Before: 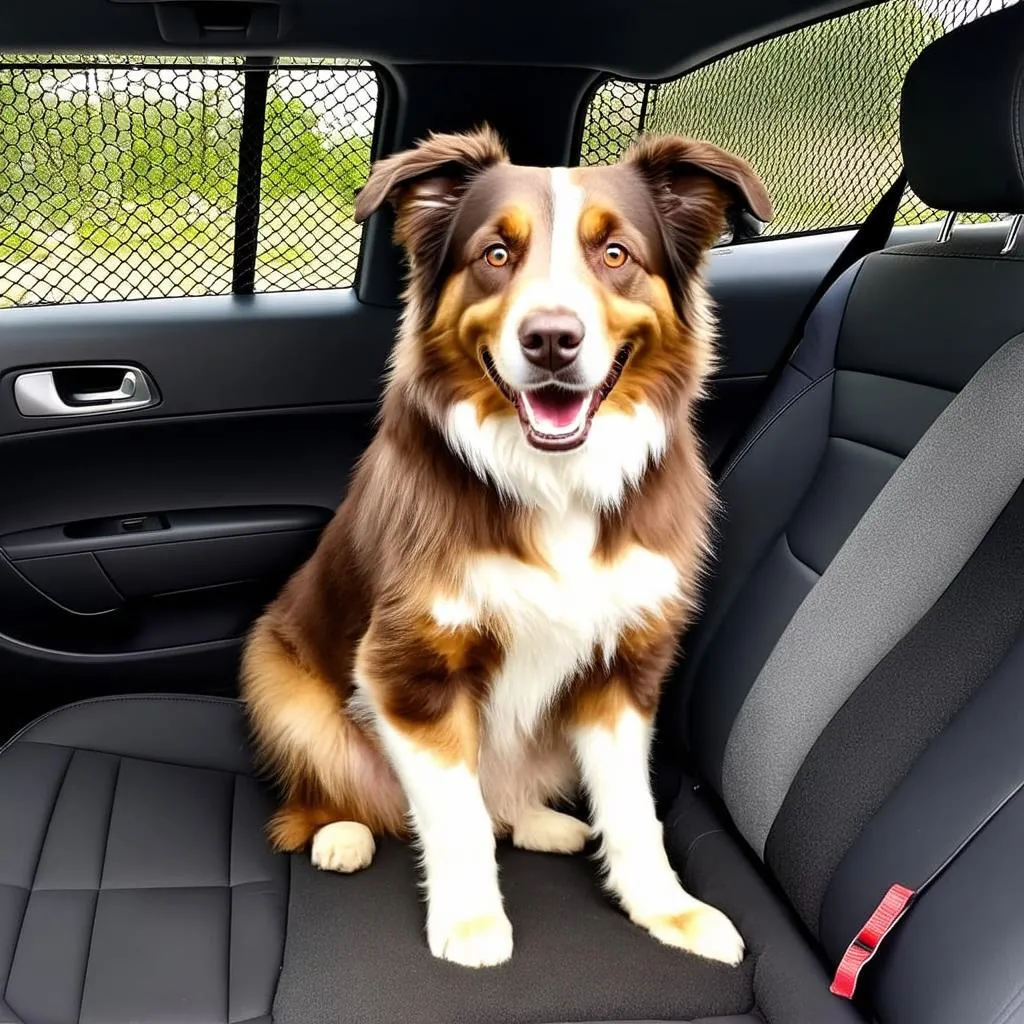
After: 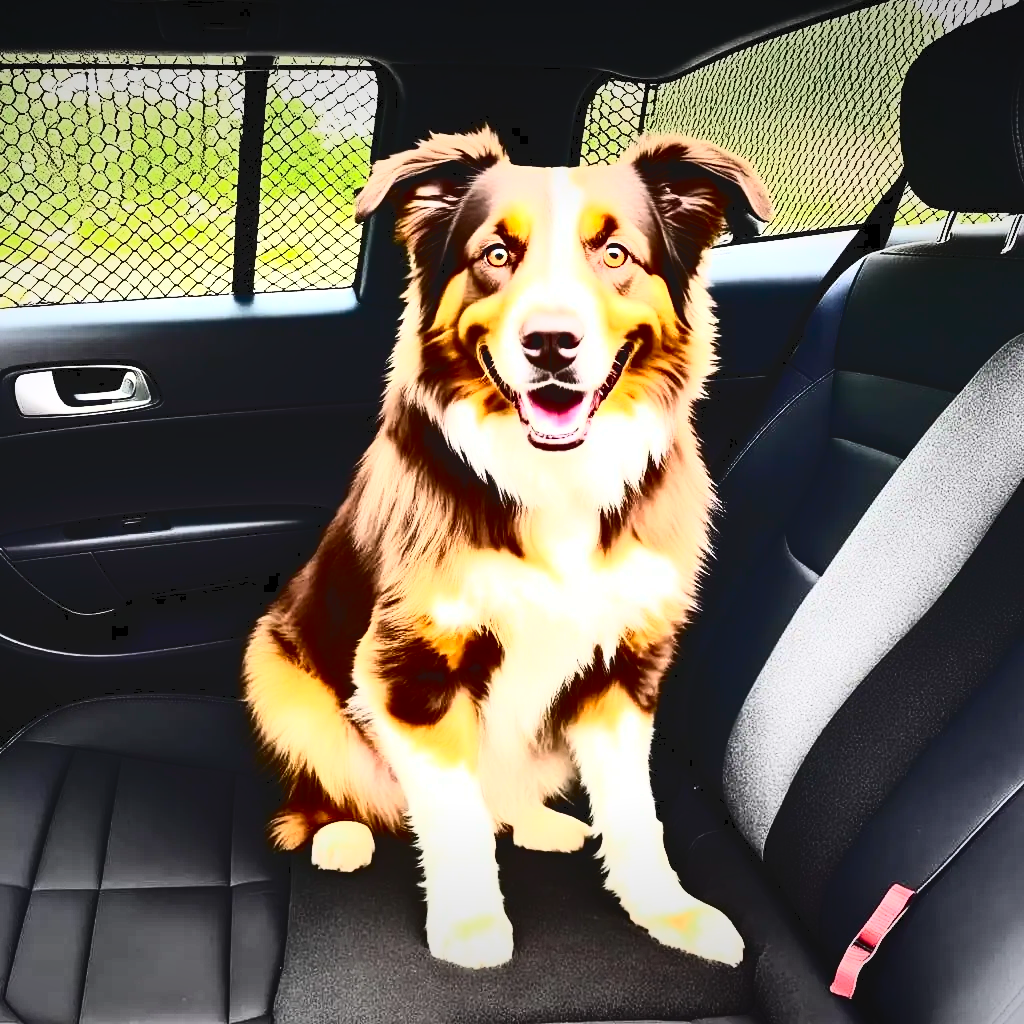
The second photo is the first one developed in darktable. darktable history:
contrast brightness saturation: contrast 0.831, brightness 0.588, saturation 0.604
vignetting: fall-off start 98.64%, fall-off radius 100.28%, width/height ratio 1.423
tone curve: curves: ch0 [(0, 0) (0.003, 0.075) (0.011, 0.079) (0.025, 0.079) (0.044, 0.082) (0.069, 0.085) (0.1, 0.089) (0.136, 0.096) (0.177, 0.105) (0.224, 0.14) (0.277, 0.202) (0.335, 0.304) (0.399, 0.417) (0.468, 0.521) (0.543, 0.636) (0.623, 0.726) (0.709, 0.801) (0.801, 0.878) (0.898, 0.927) (1, 1)], color space Lab, independent channels, preserve colors none
tone equalizer: on, module defaults
